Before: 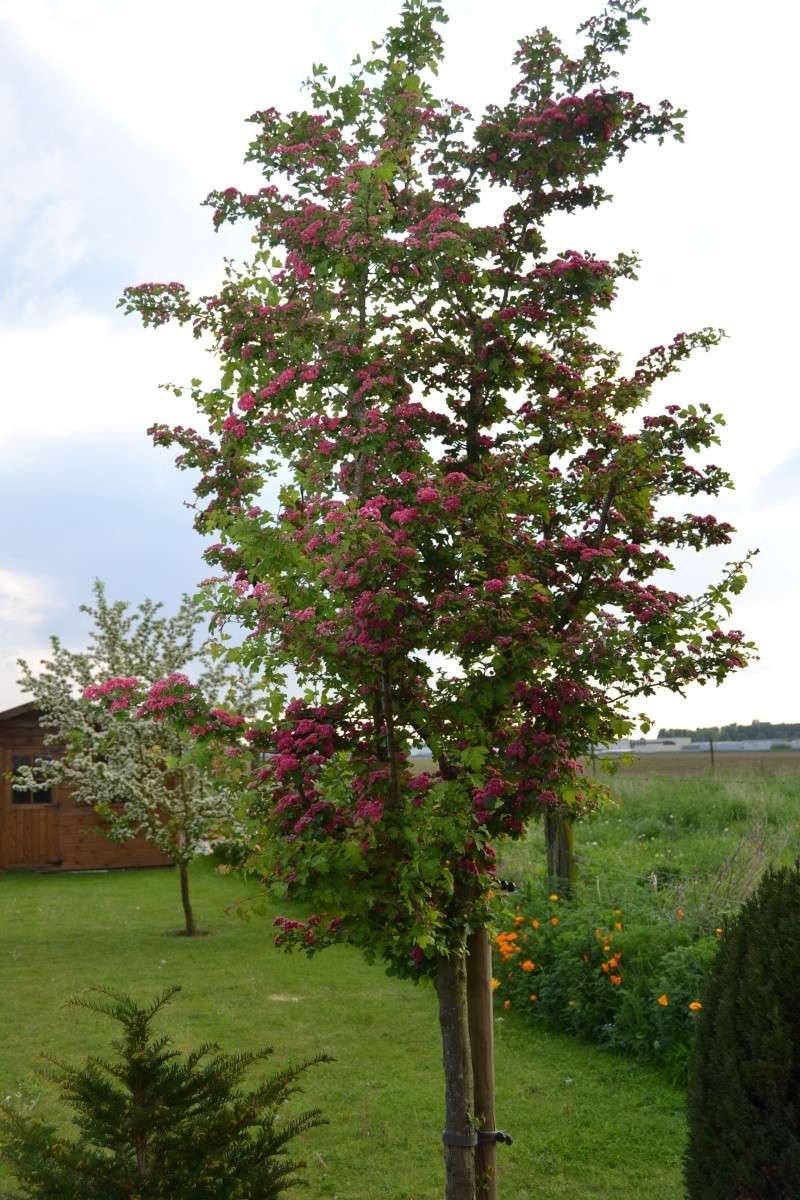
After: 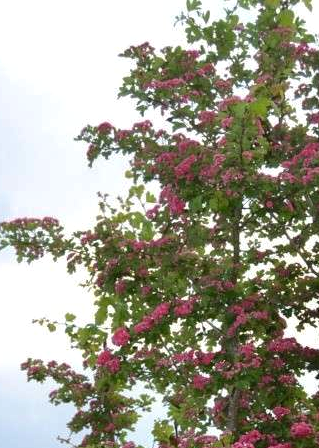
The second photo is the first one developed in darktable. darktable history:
crop: left 15.769%, top 5.461%, right 44.311%, bottom 57.125%
shadows and highlights: shadows 9.63, white point adjustment 1.1, highlights -40.19
